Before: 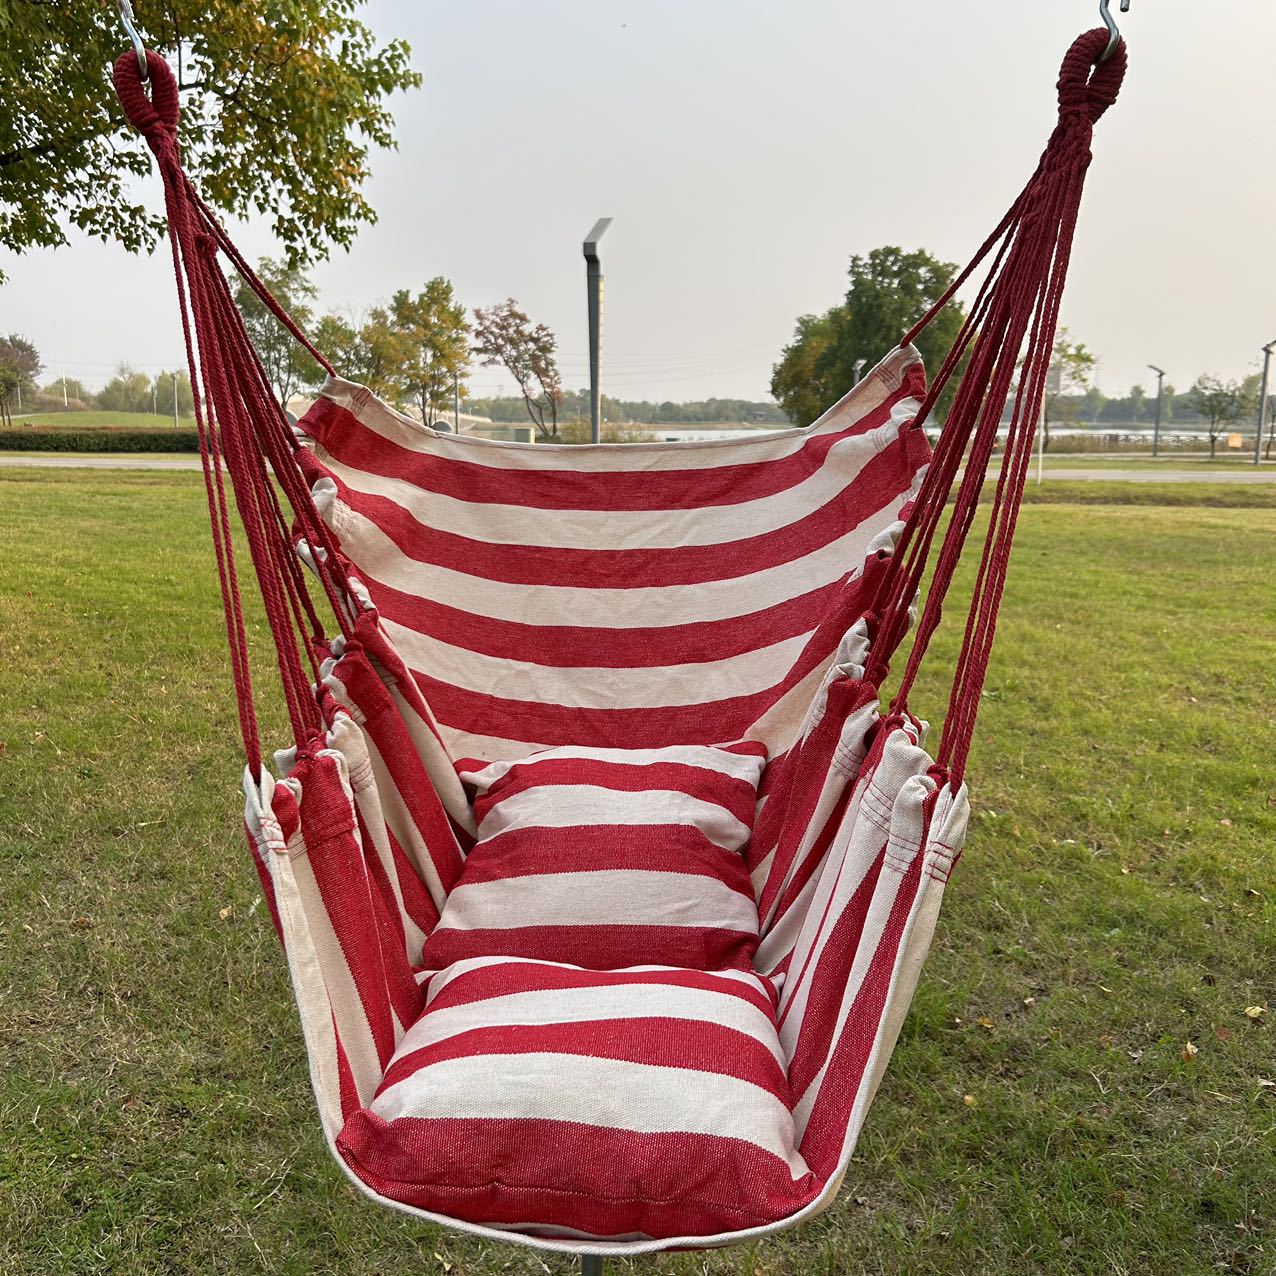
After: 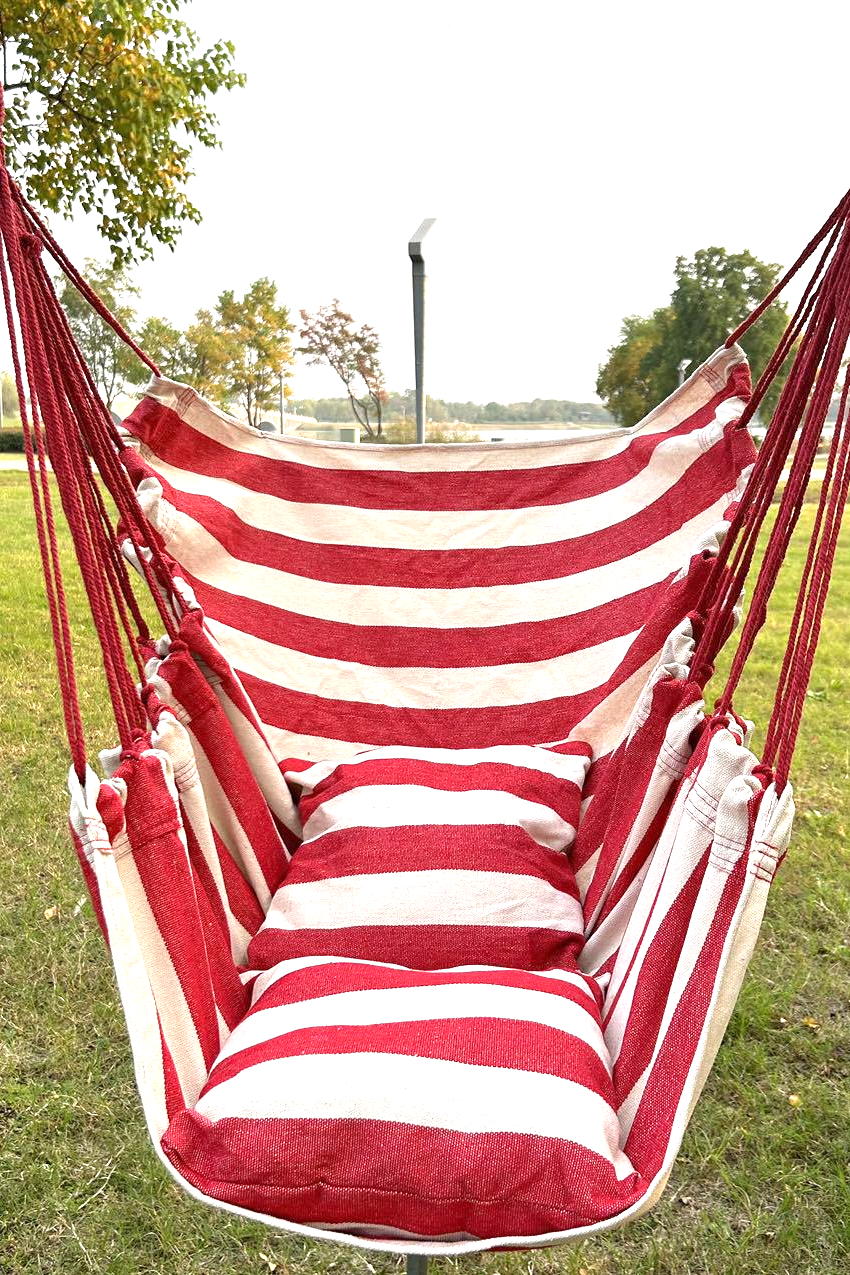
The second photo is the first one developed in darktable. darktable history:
exposure: exposure 1.094 EV, compensate highlight preservation false
crop and rotate: left 13.739%, right 19.63%
